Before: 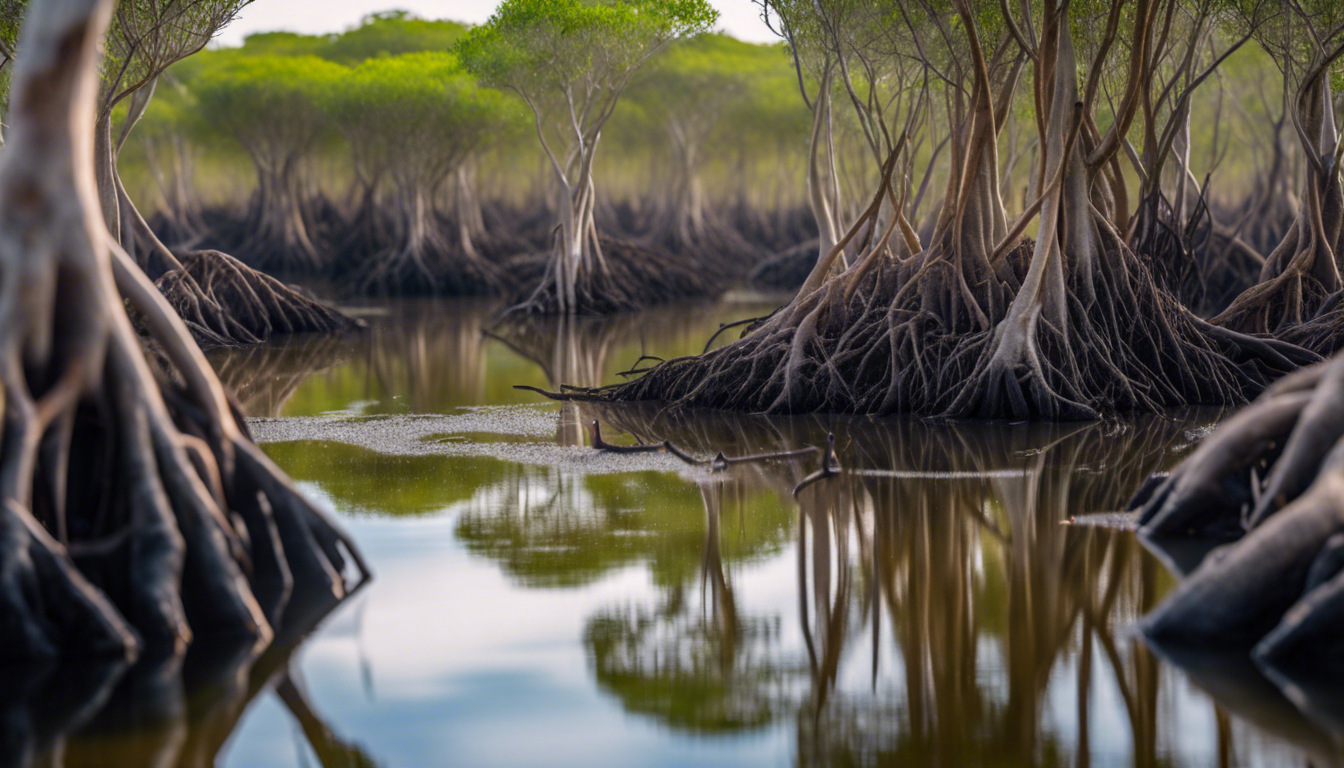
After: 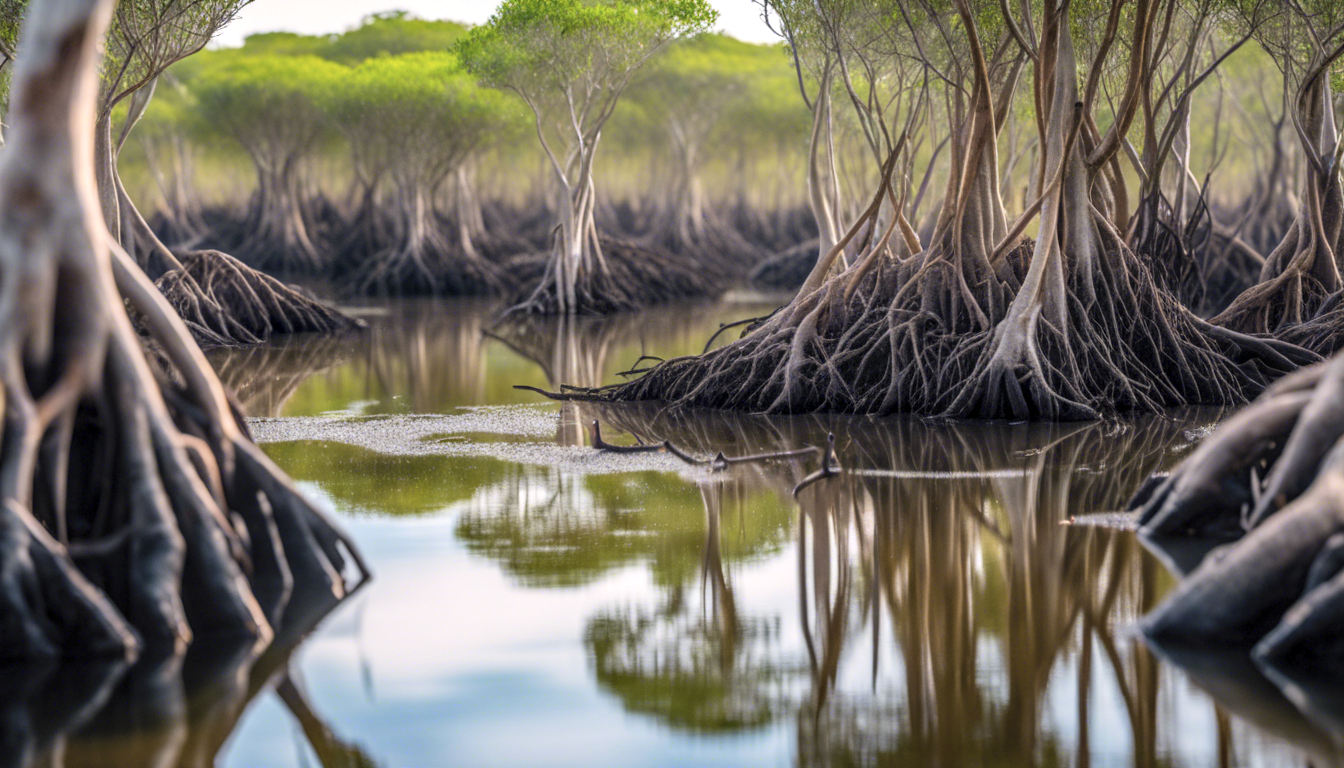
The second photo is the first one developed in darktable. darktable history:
local contrast: on, module defaults
contrast brightness saturation: contrast 0.14, brightness 0.215
